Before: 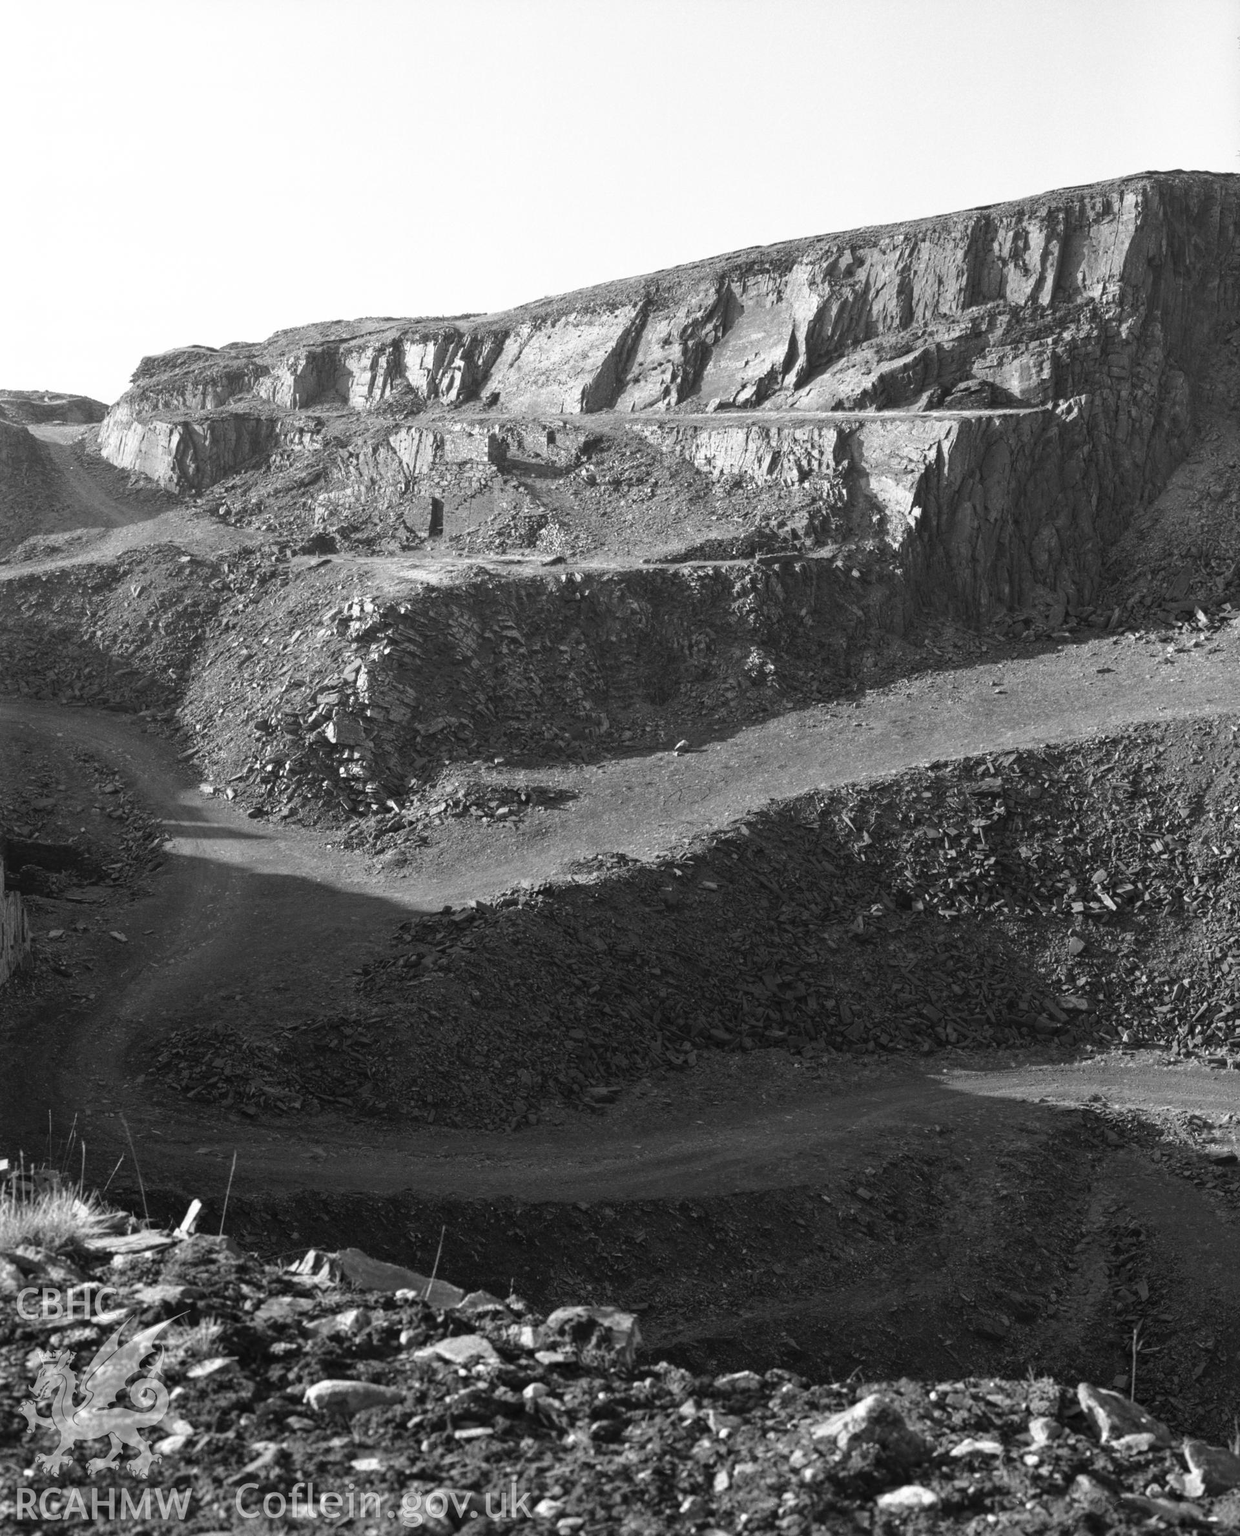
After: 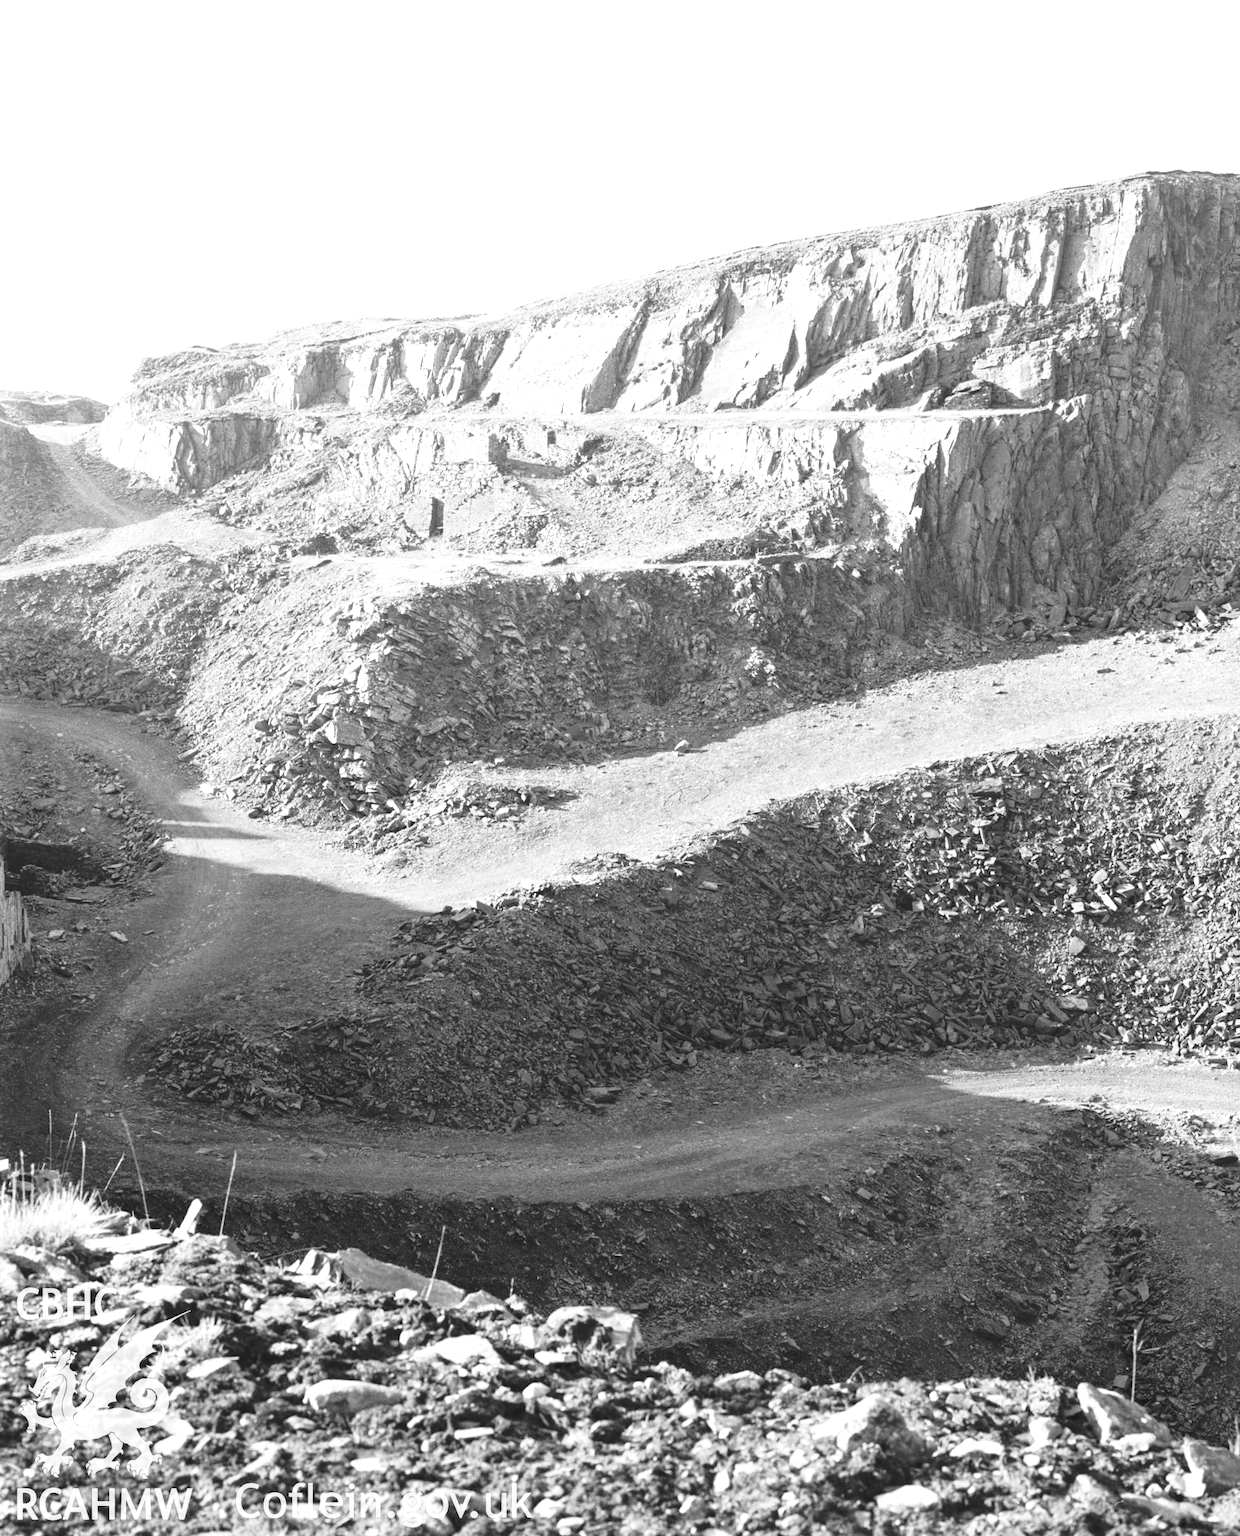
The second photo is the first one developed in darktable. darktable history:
base curve: curves: ch0 [(0, 0) (0.028, 0.03) (0.121, 0.232) (0.46, 0.748) (0.859, 0.968) (1, 1)], preserve colors none
exposure: black level correction -0.002, exposure 1.115 EV, compensate highlight preservation false
